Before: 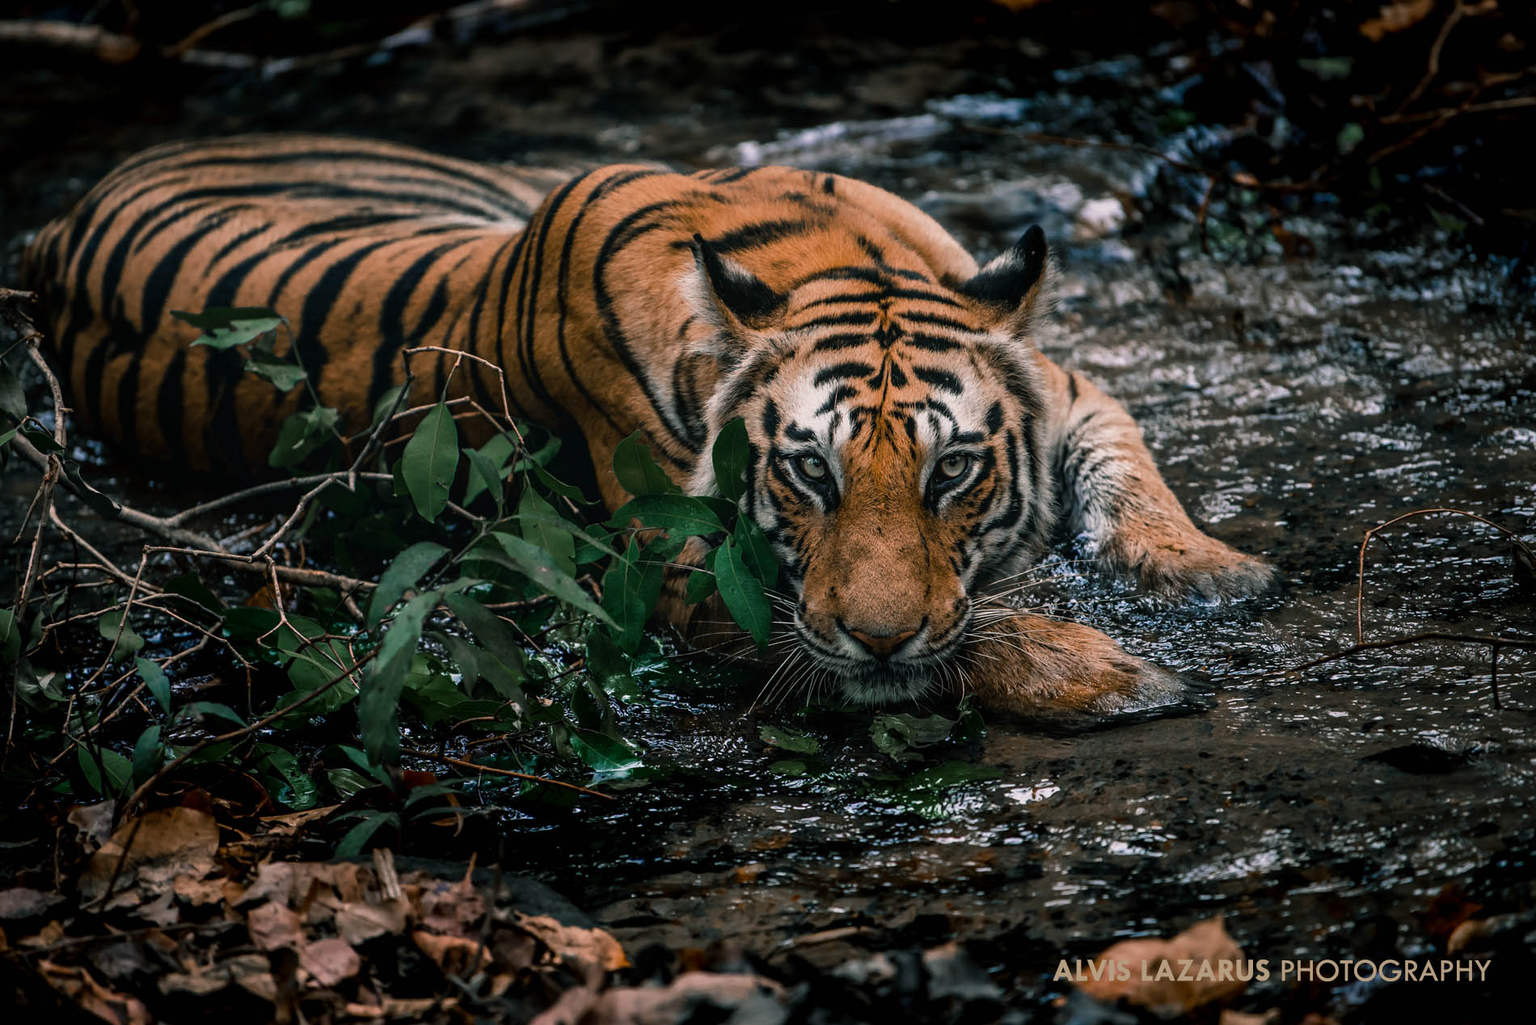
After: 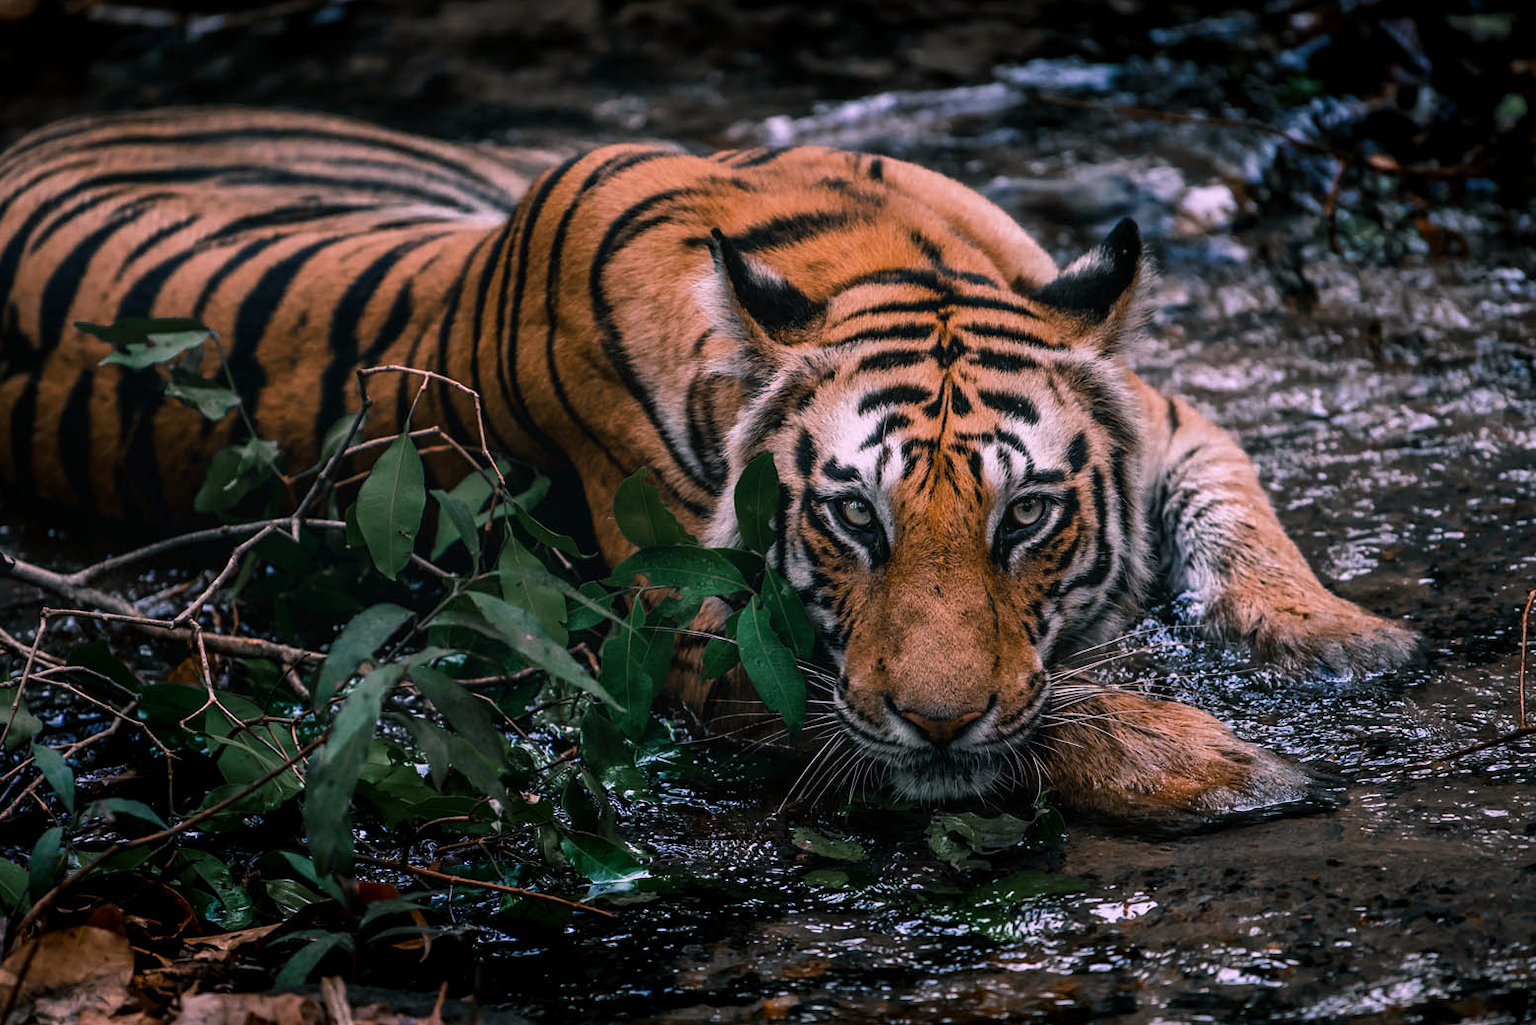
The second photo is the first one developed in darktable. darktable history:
crop and rotate: left 7.196%, top 4.574%, right 10.605%, bottom 13.178%
white balance: red 1.066, blue 1.119
